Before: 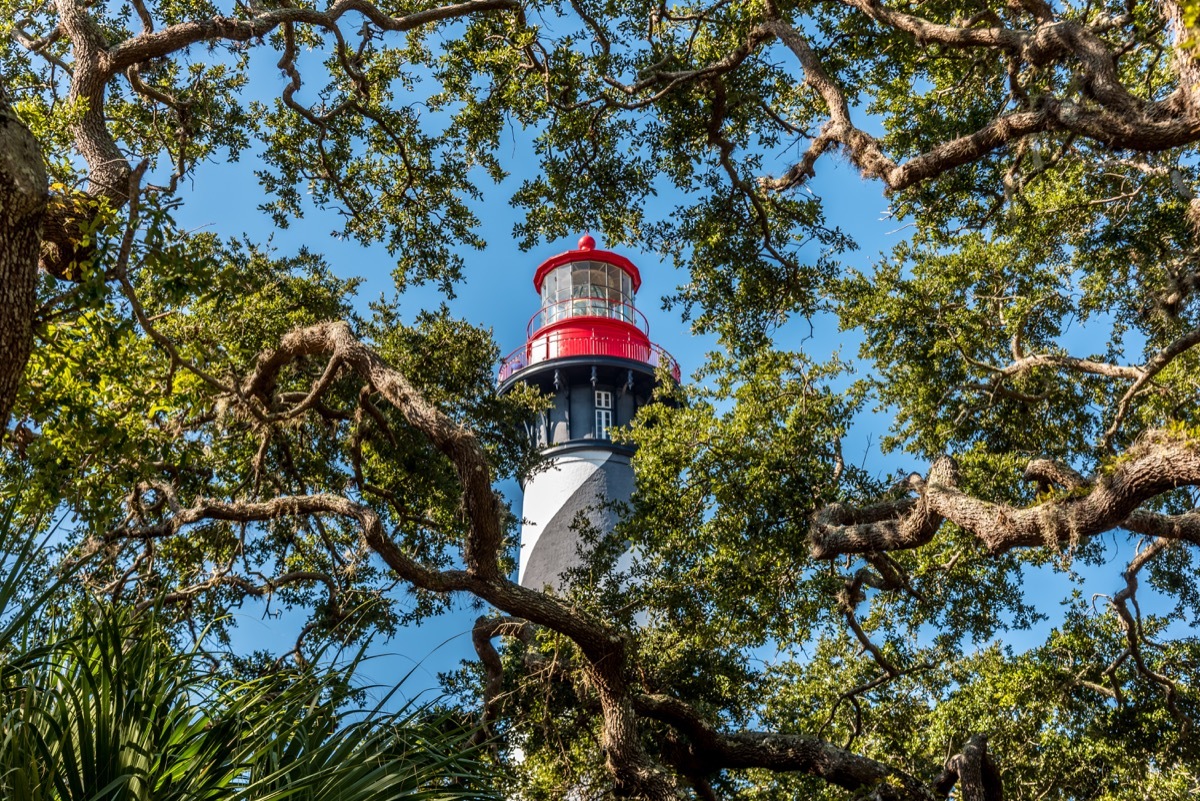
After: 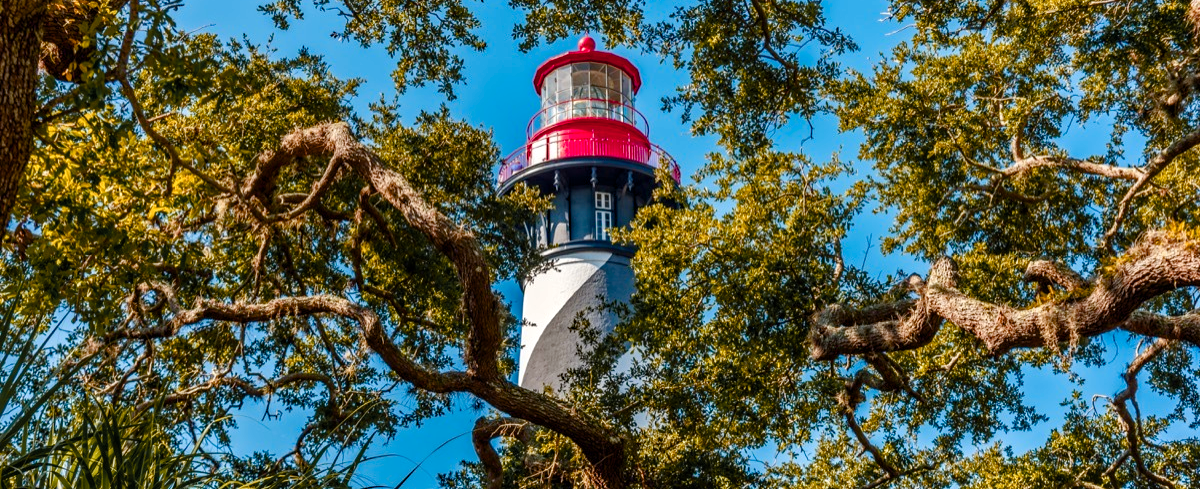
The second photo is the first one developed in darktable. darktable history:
color zones: curves: ch1 [(0.263, 0.53) (0.376, 0.287) (0.487, 0.512) (0.748, 0.547) (1, 0.513)]; ch2 [(0.262, 0.45) (0.751, 0.477)]
color balance rgb: perceptual saturation grading › global saturation 20%, perceptual saturation grading › highlights -25.723%, perceptual saturation grading › shadows 50.136%
crop and rotate: top 24.917%, bottom 14.03%
haze removal: compatibility mode true, adaptive false
